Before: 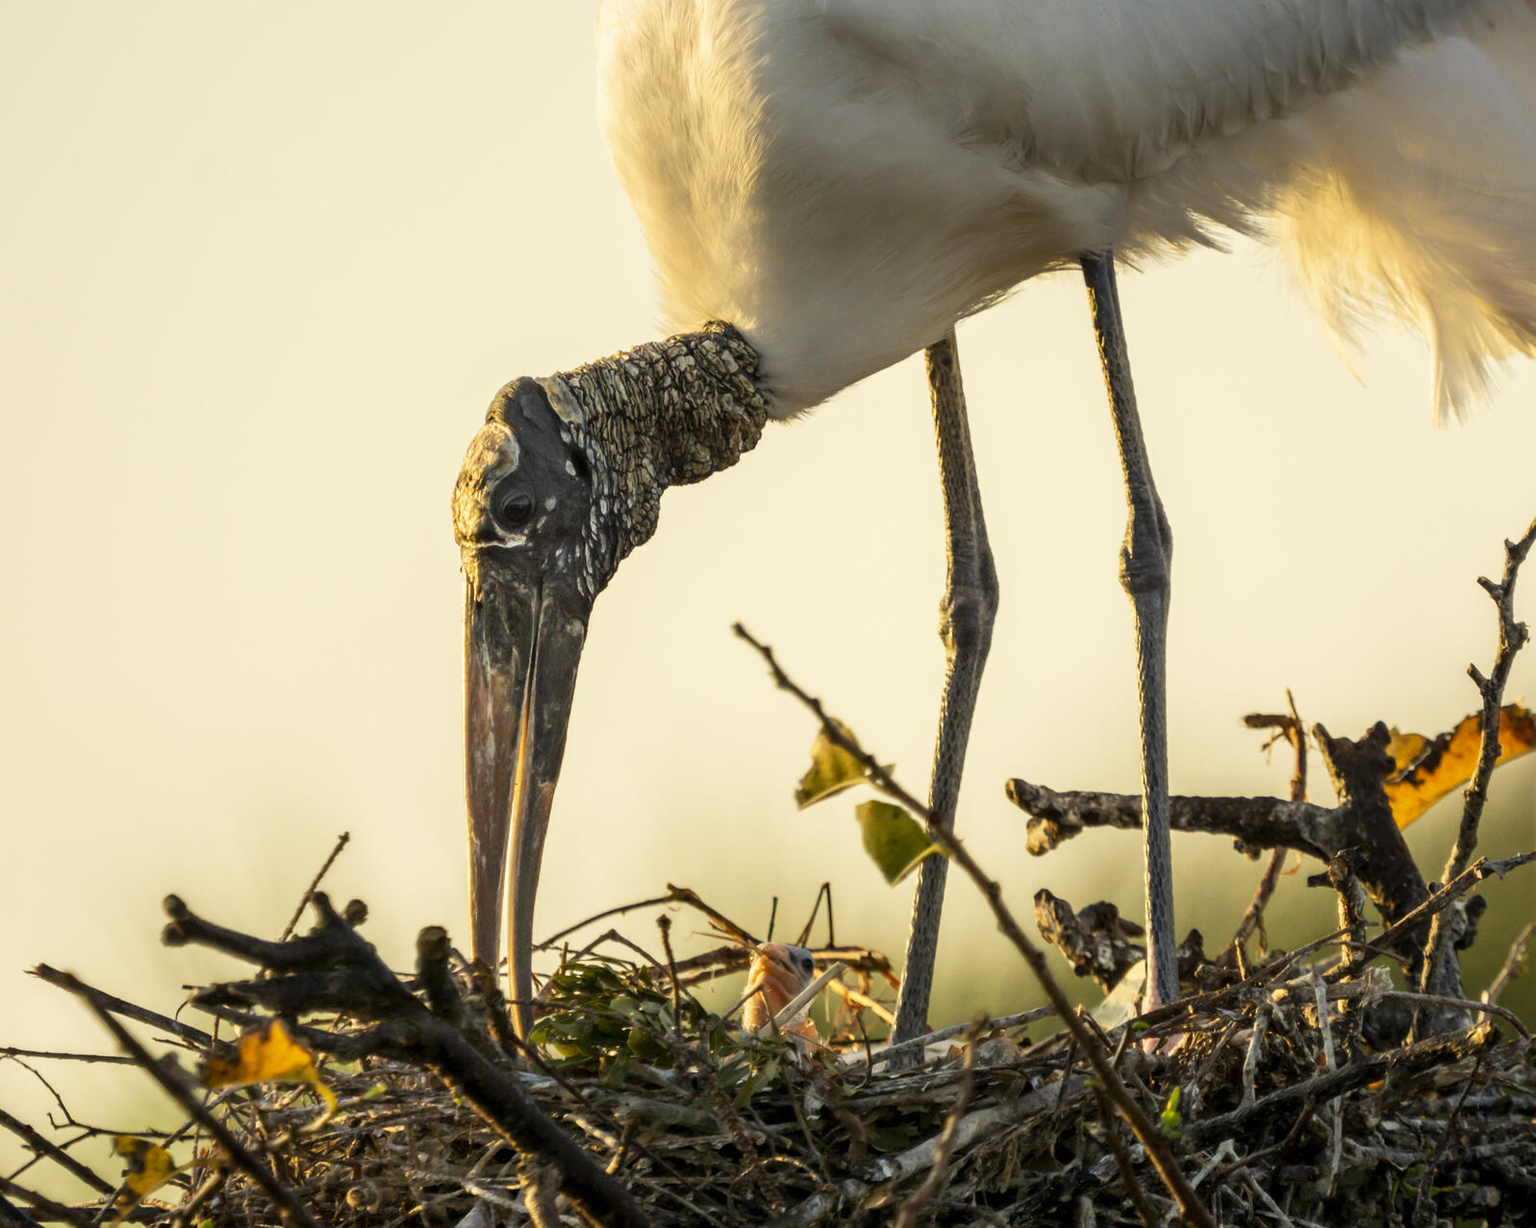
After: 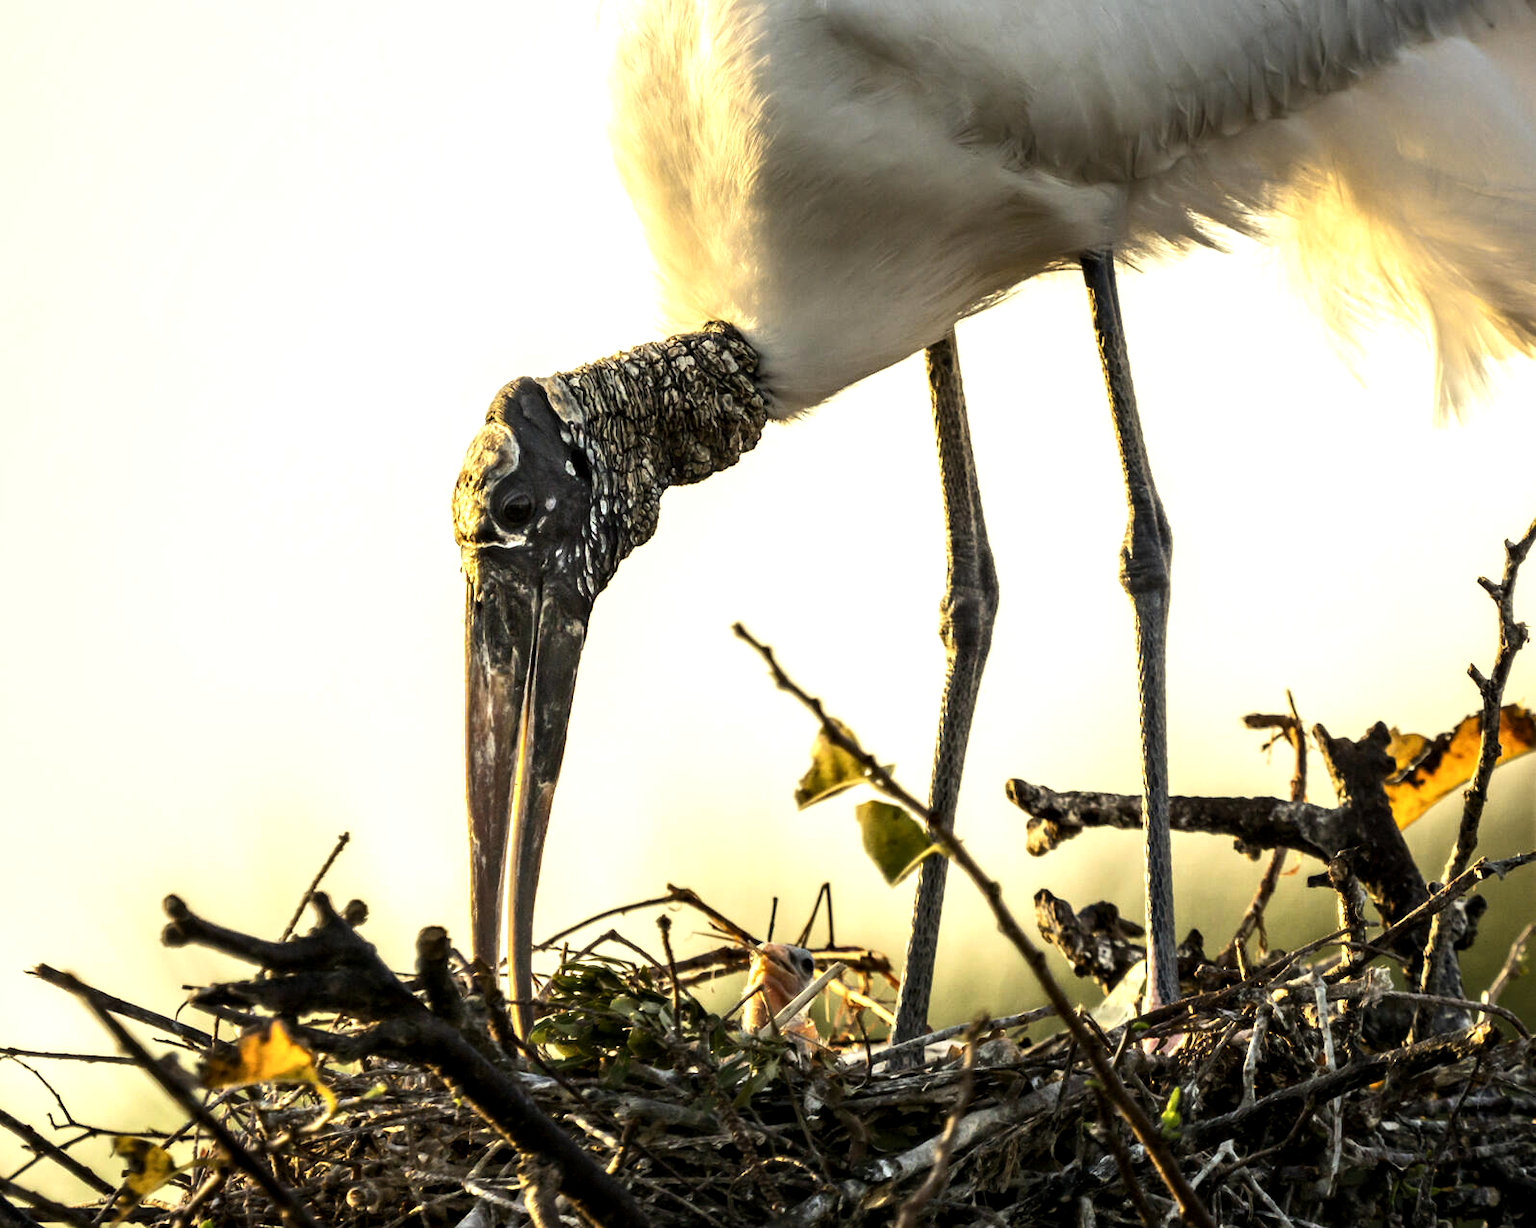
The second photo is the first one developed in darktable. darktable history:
tone equalizer: -8 EV -0.75 EV, -7 EV -0.7 EV, -6 EV -0.6 EV, -5 EV -0.4 EV, -3 EV 0.4 EV, -2 EV 0.6 EV, -1 EV 0.7 EV, +0 EV 0.75 EV, edges refinement/feathering 500, mask exposure compensation -1.57 EV, preserve details no
contrast equalizer: y [[0.526, 0.53, 0.532, 0.532, 0.53, 0.525], [0.5 ×6], [0.5 ×6], [0 ×6], [0 ×6]]
